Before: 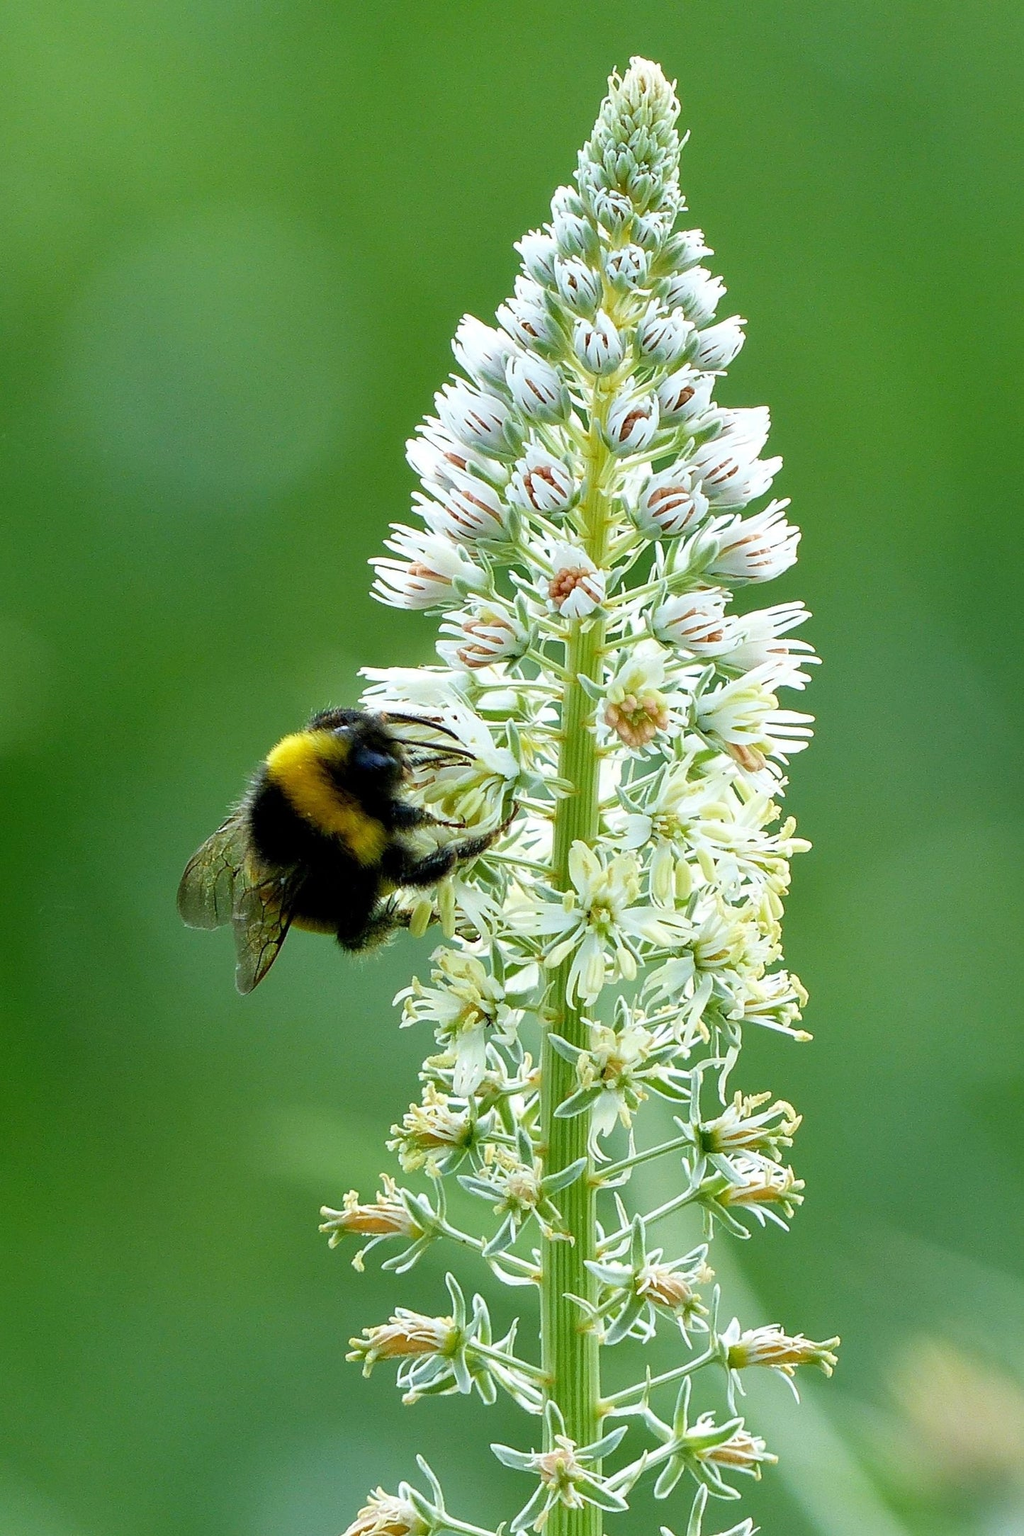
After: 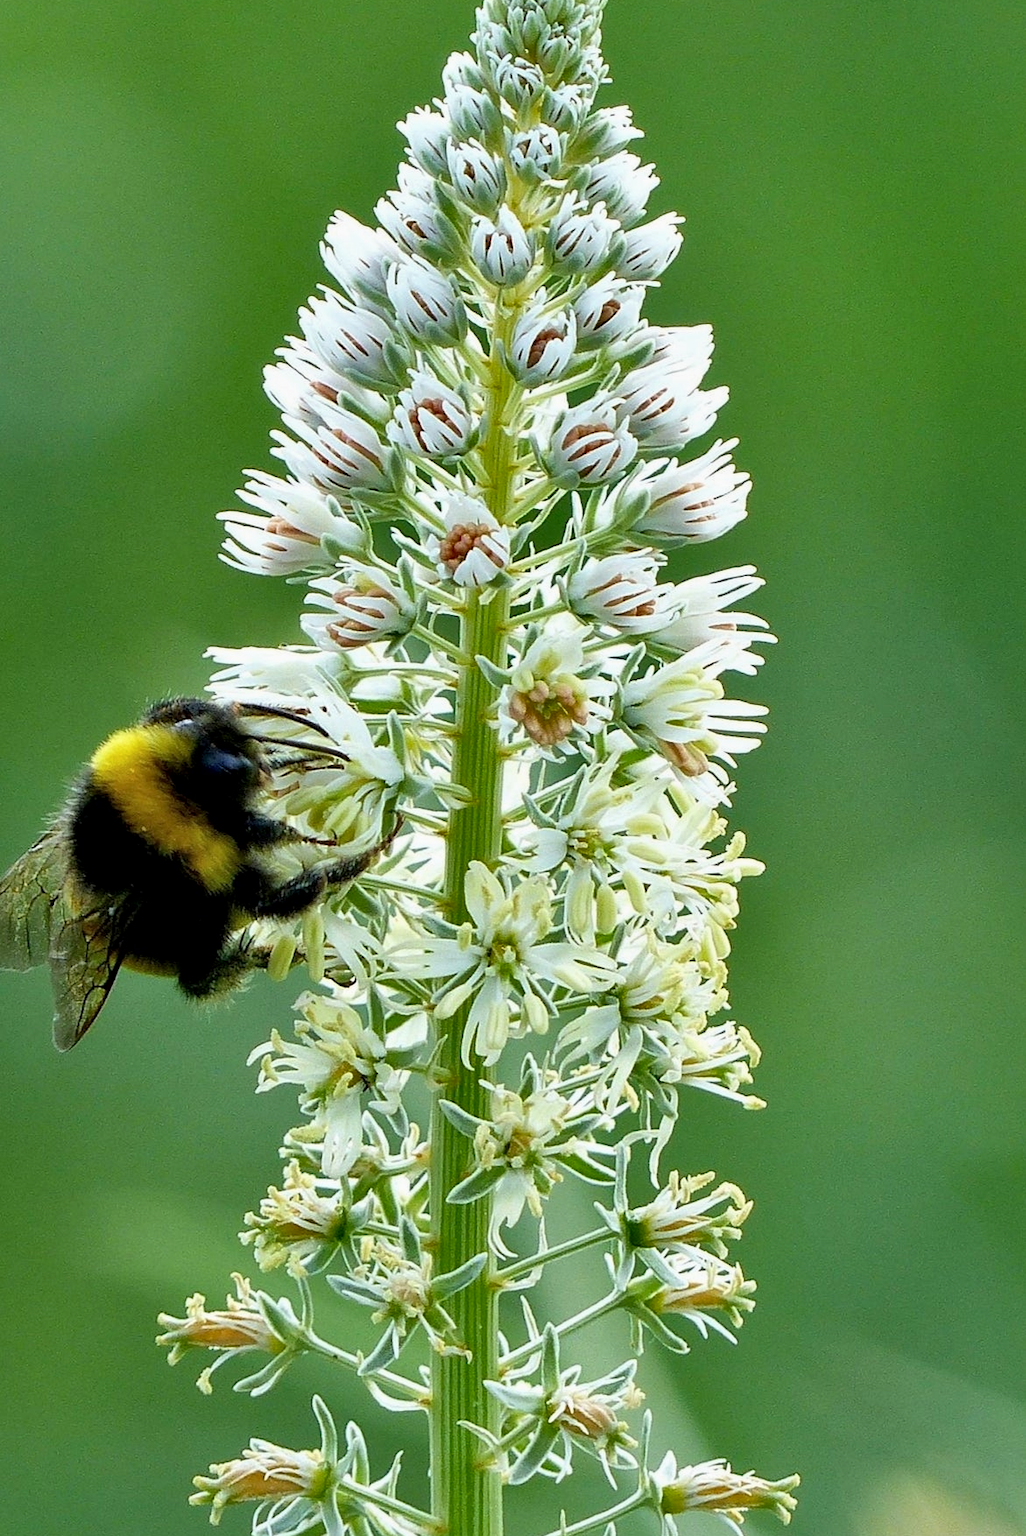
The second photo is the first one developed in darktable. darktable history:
exposure: black level correction 0.002, exposure -0.101 EV, compensate highlight preservation false
local contrast: mode bilateral grid, contrast 20, coarseness 49, detail 119%, midtone range 0.2
crop: left 18.848%, top 9.366%, right 0%, bottom 9.725%
shadows and highlights: low approximation 0.01, soften with gaussian
